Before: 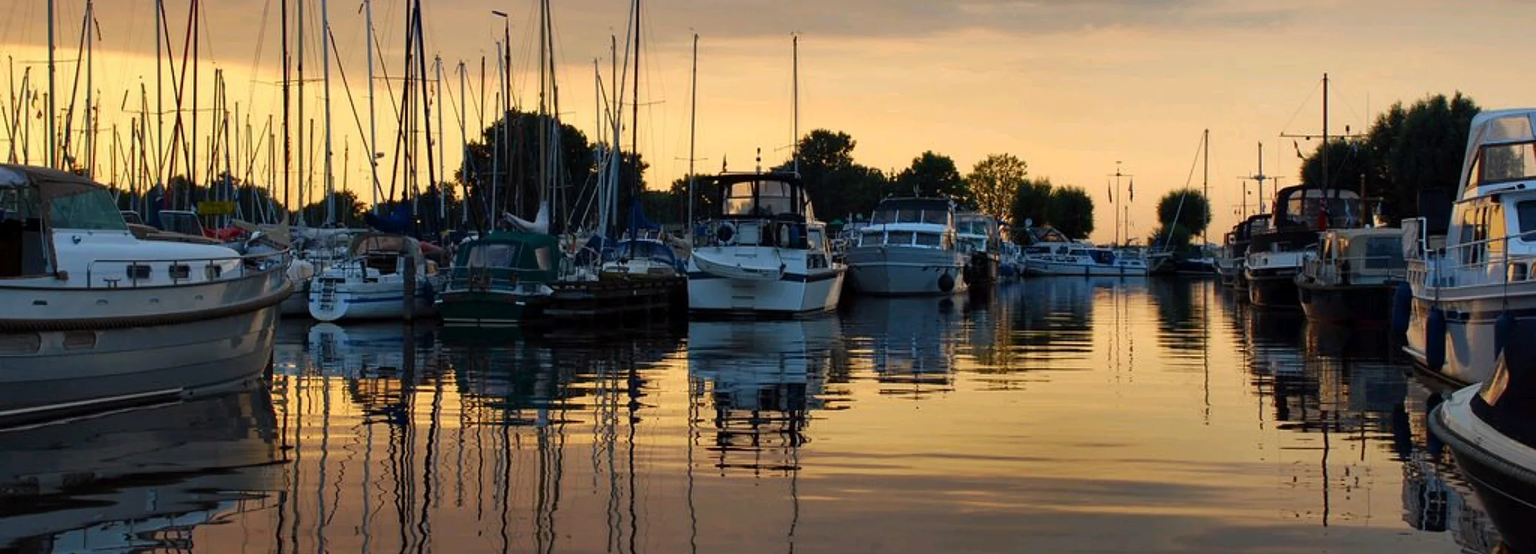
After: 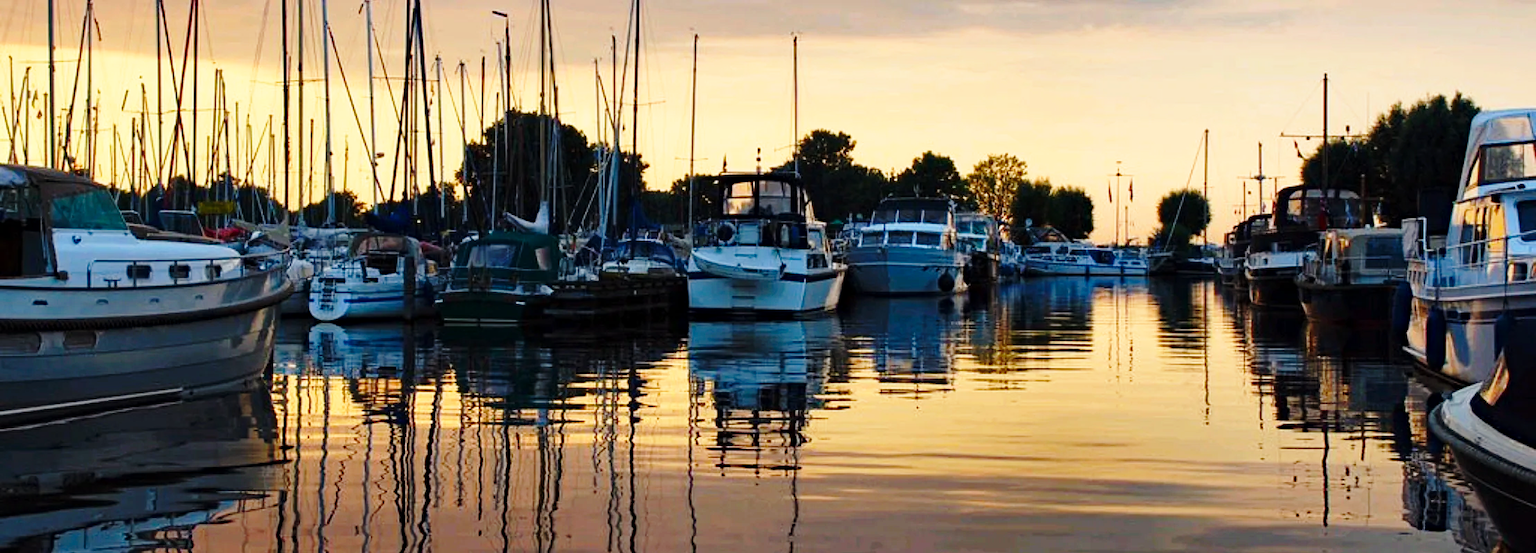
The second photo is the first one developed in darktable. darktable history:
white balance: emerald 1
haze removal: compatibility mode true, adaptive false
base curve: curves: ch0 [(0, 0) (0.028, 0.03) (0.121, 0.232) (0.46, 0.748) (0.859, 0.968) (1, 1)], preserve colors none
